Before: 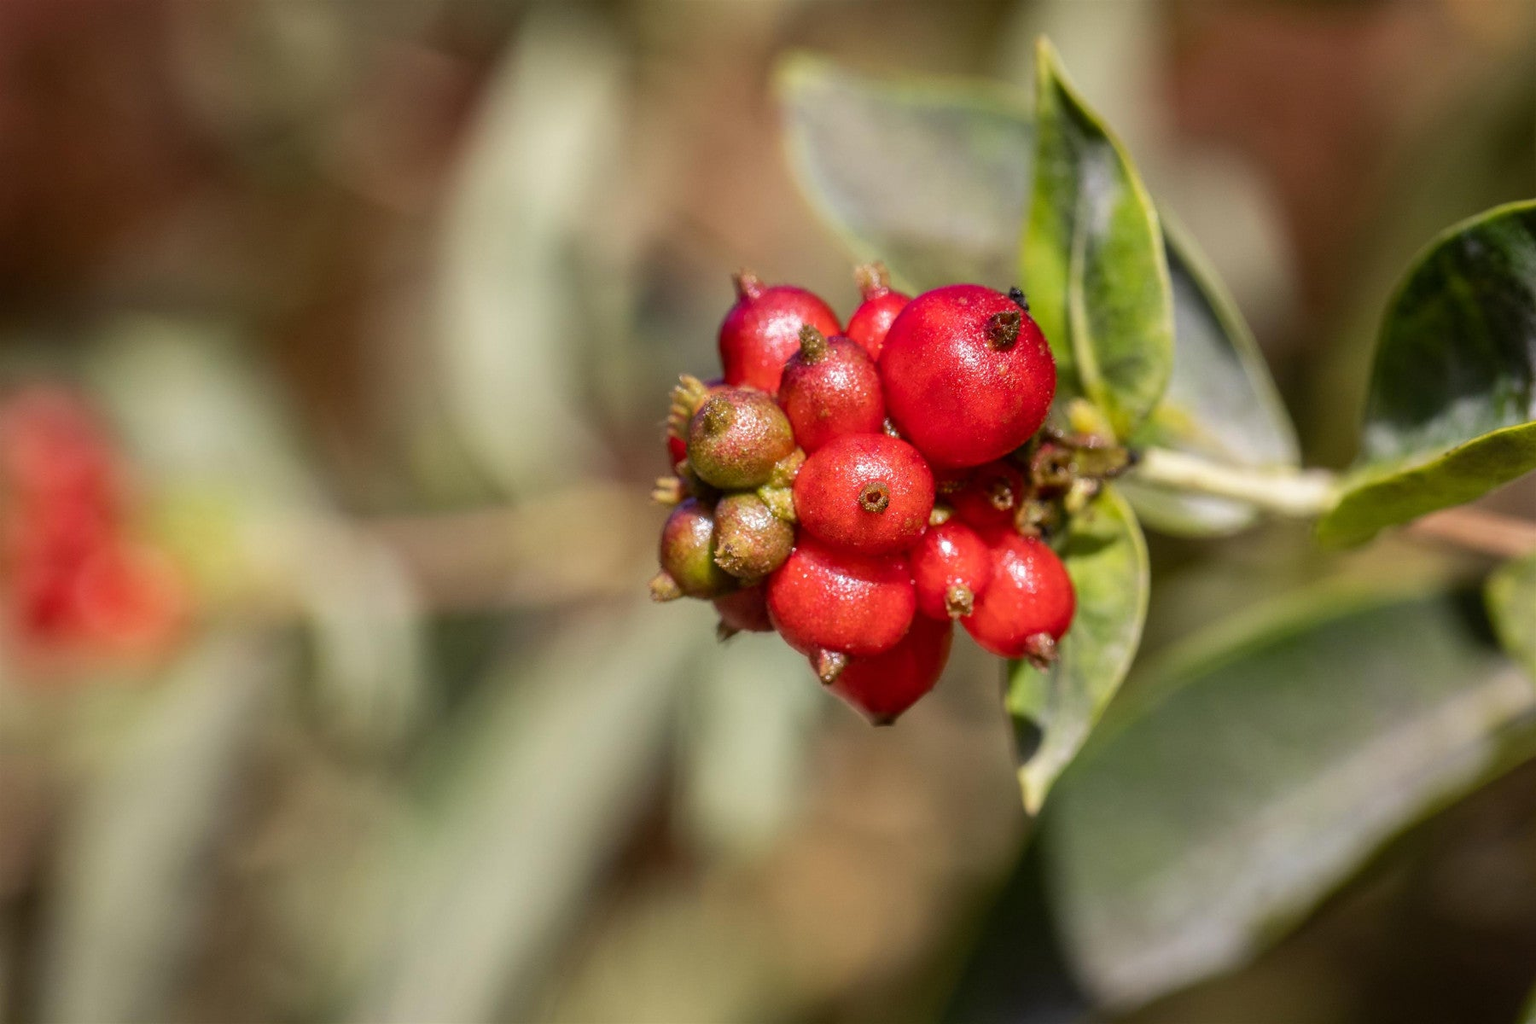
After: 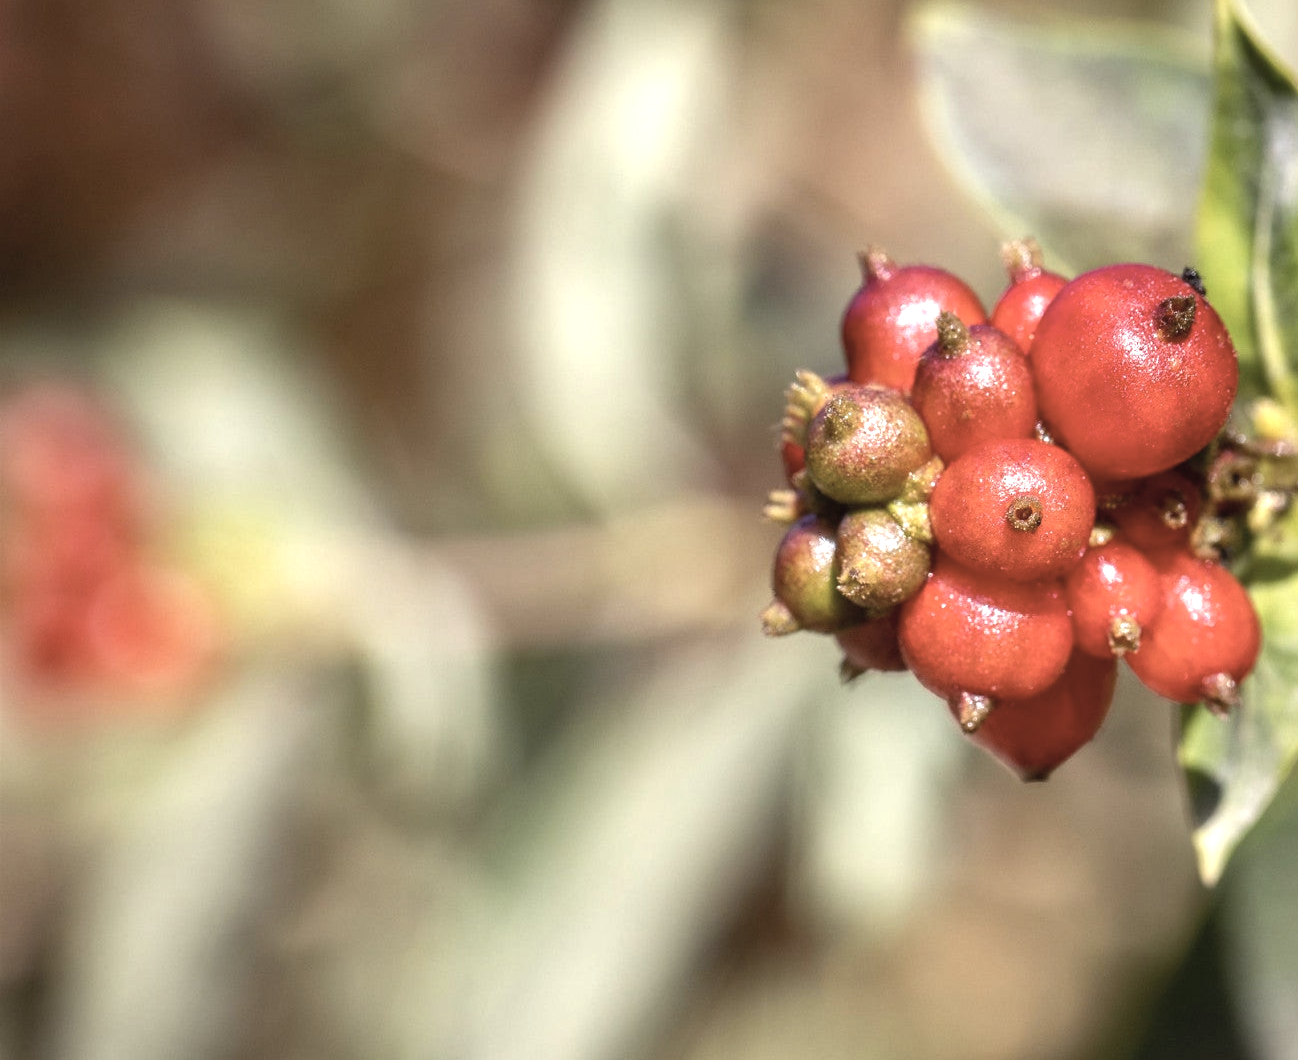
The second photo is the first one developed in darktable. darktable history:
crop: top 5.803%, right 27.853%, bottom 5.8%
contrast brightness saturation: contrast -0.045, saturation -0.397
color balance rgb: perceptual saturation grading › global saturation 0.544%, perceptual brilliance grading › global brilliance 24.866%, global vibrance 9.183%
